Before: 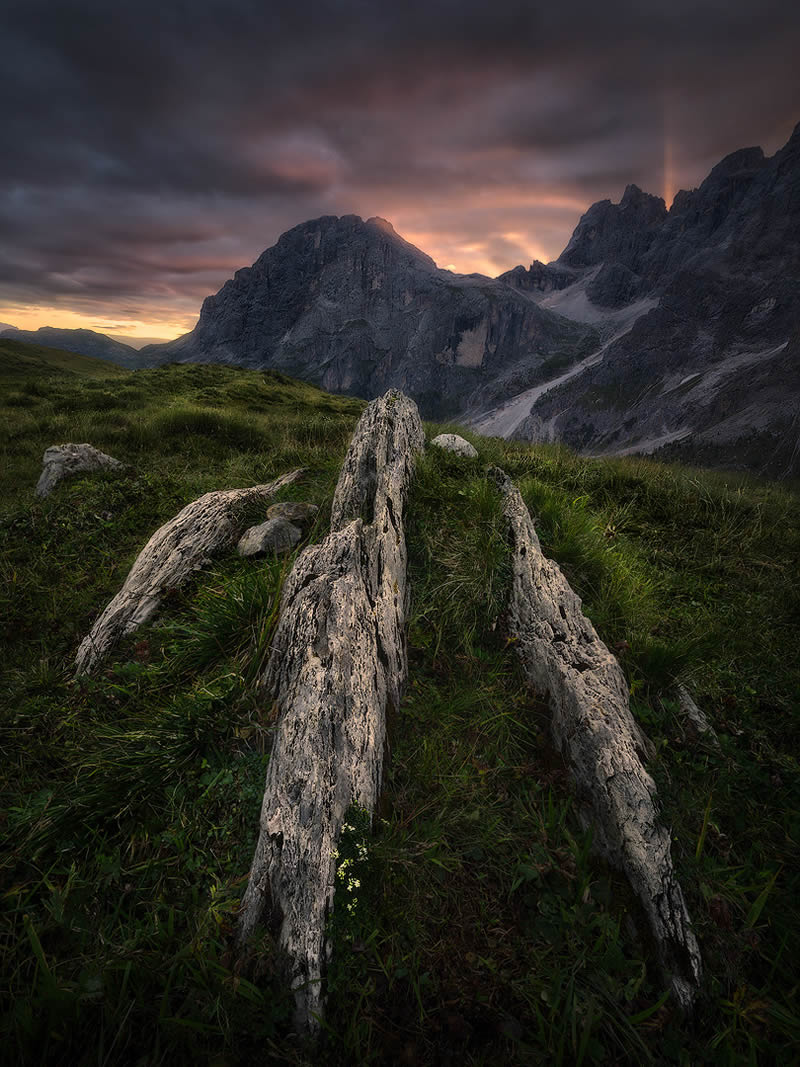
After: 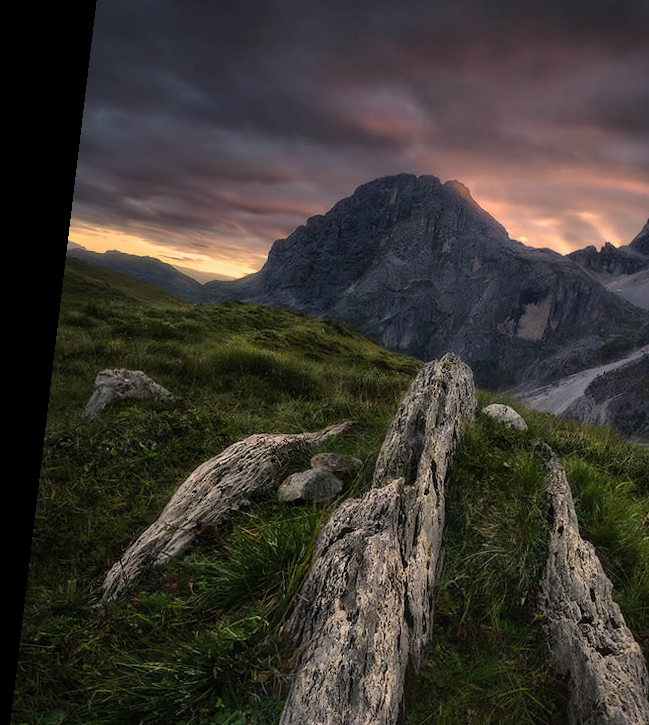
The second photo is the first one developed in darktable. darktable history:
crop and rotate: angle -6.81°, left 2.156%, top 6.913%, right 27.322%, bottom 30.225%
